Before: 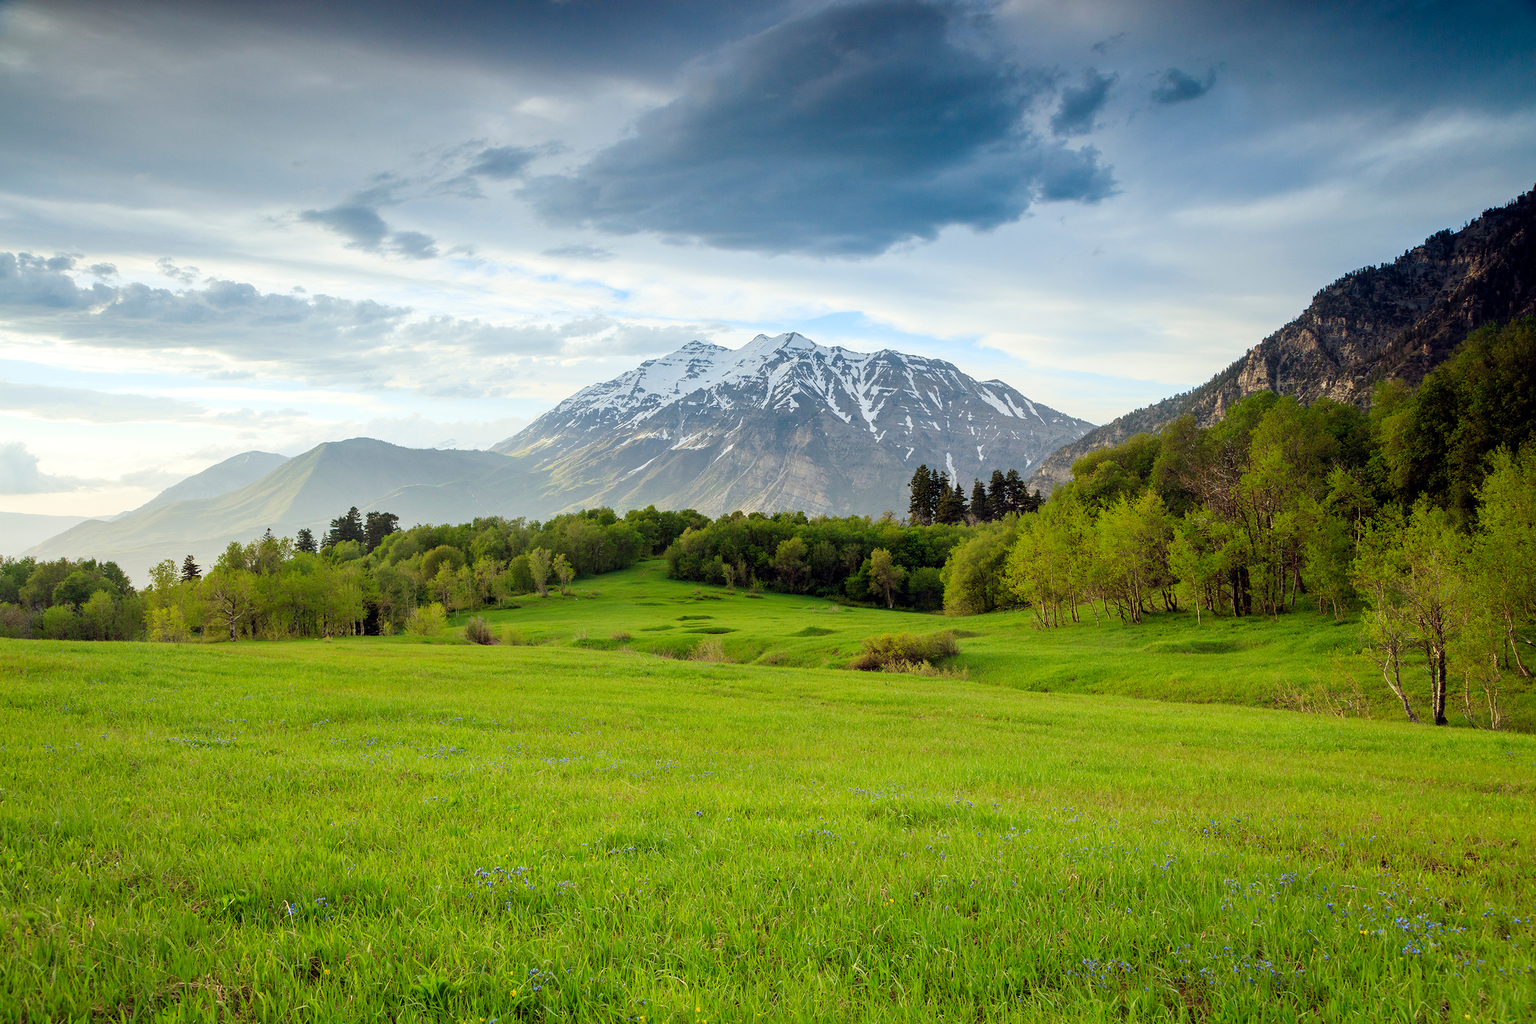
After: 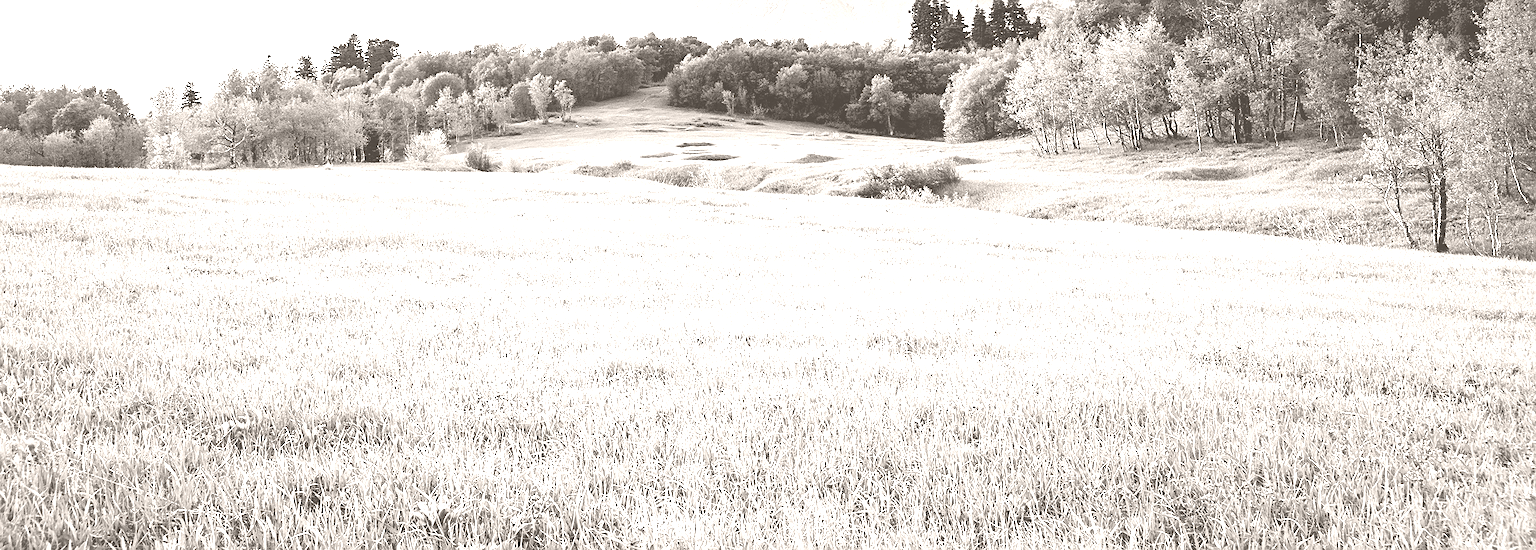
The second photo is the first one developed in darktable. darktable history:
tone equalizer: -8 EV -1.08 EV, -7 EV -1.01 EV, -6 EV -0.867 EV, -5 EV -0.578 EV, -3 EV 0.578 EV, -2 EV 0.867 EV, -1 EV 1.01 EV, +0 EV 1.08 EV, edges refinement/feathering 500, mask exposure compensation -1.57 EV, preserve details no
sharpen: on, module defaults
crop and rotate: top 46.237%
contrast brightness saturation: contrast 0.03, brightness 0.06, saturation 0.13
colorize: hue 34.49°, saturation 35.33%, source mix 100%, lightness 55%, version 1
white balance: emerald 1
